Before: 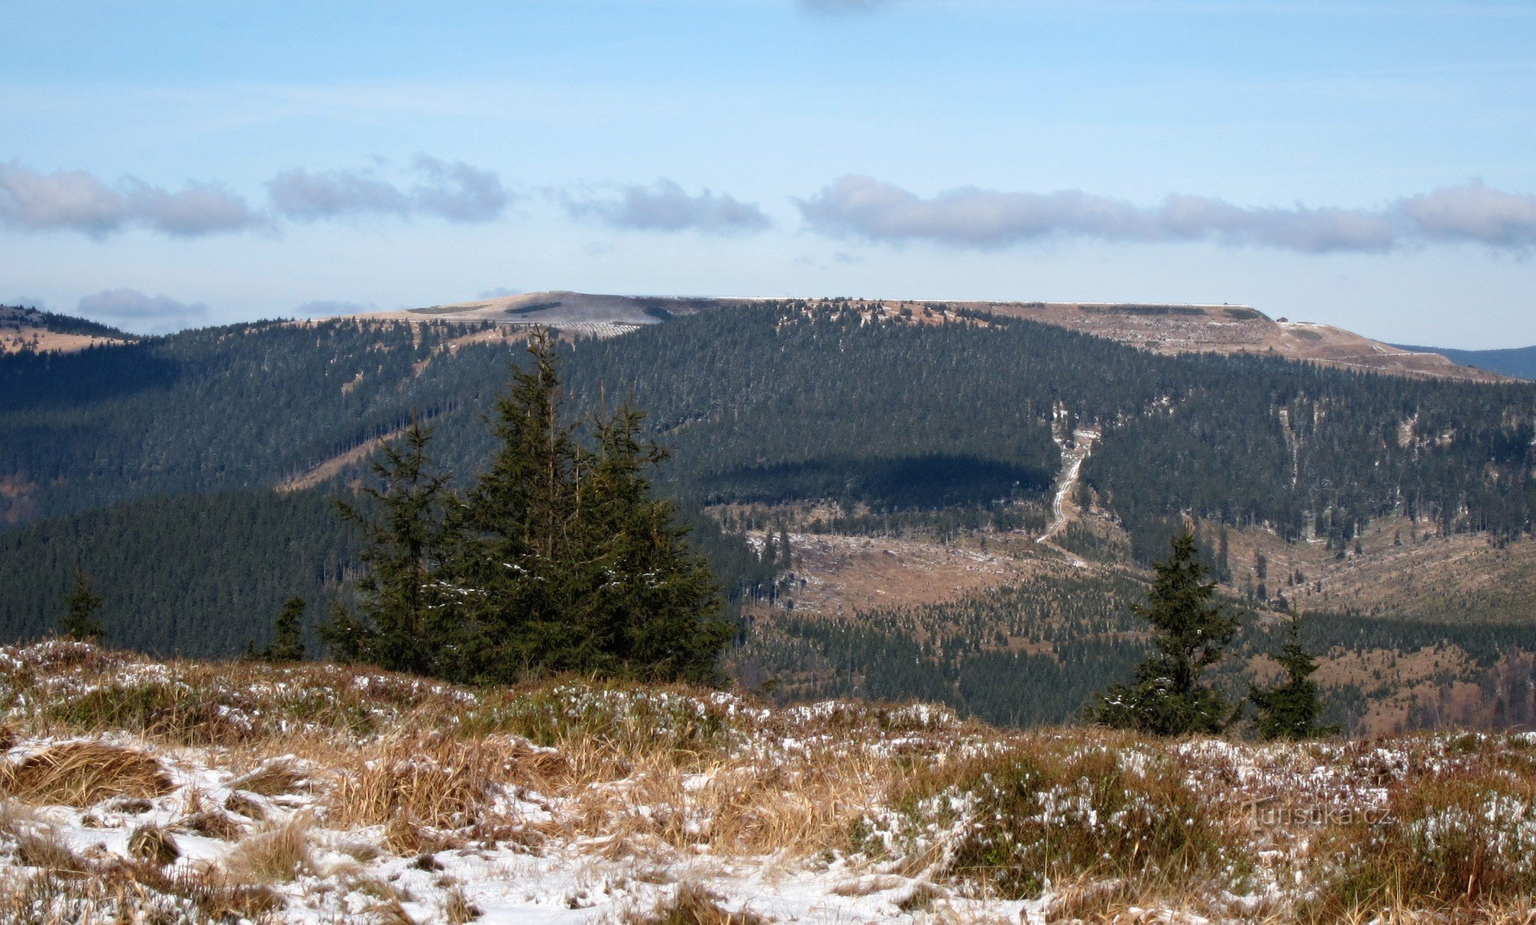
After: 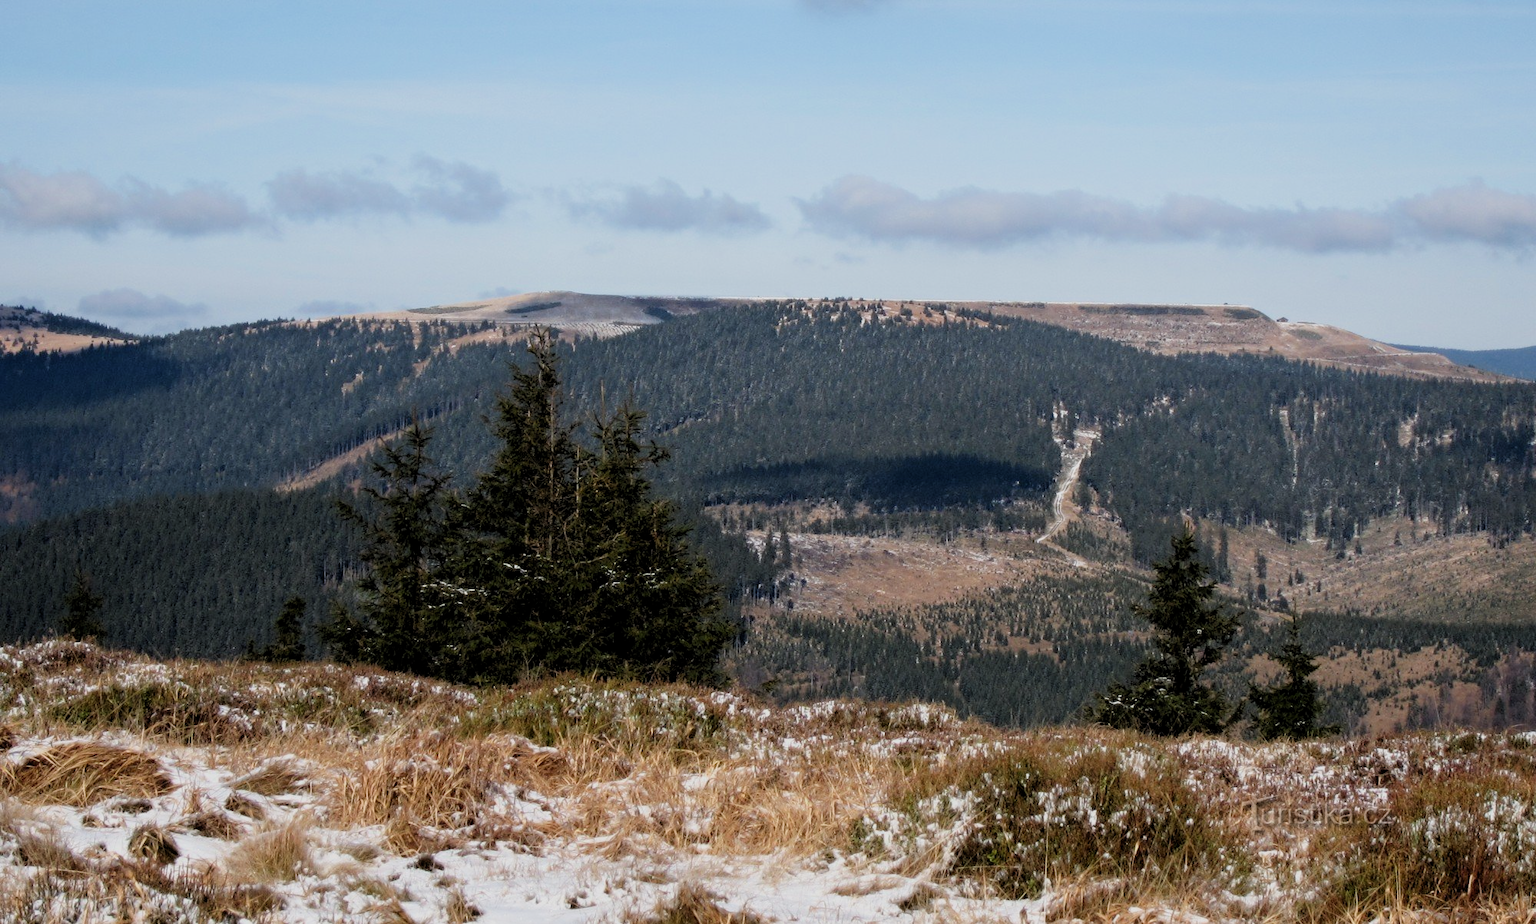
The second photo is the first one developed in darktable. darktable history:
filmic rgb: black relative exposure -7.78 EV, white relative exposure 4.43 EV, target black luminance 0%, hardness 3.75, latitude 50.62%, contrast 1.063, highlights saturation mix 9.78%, shadows ↔ highlights balance -0.249%
